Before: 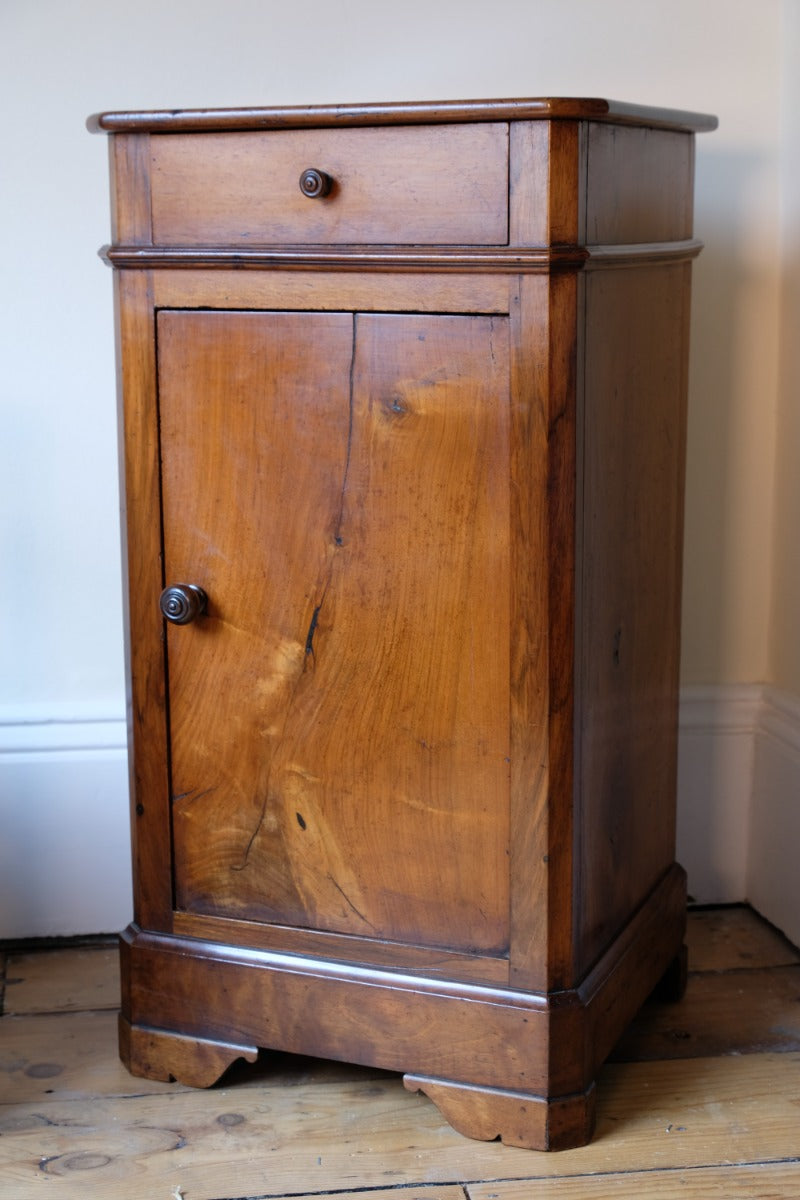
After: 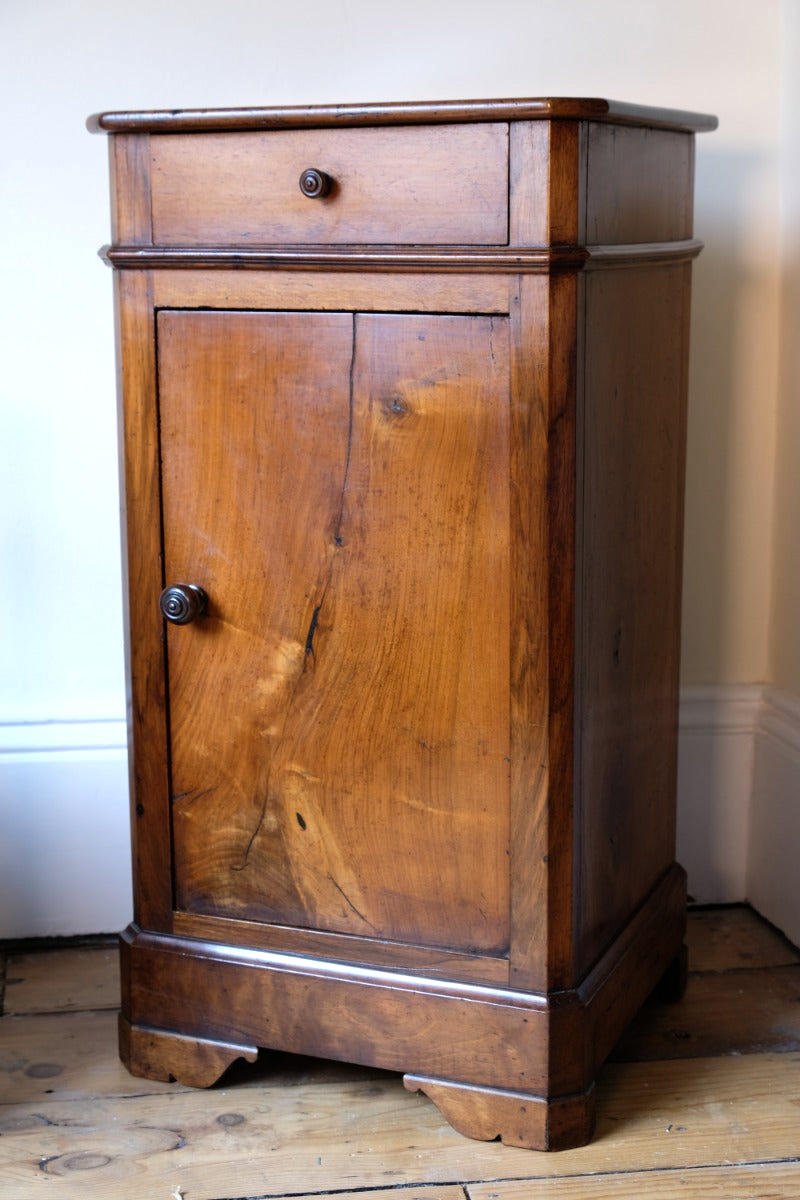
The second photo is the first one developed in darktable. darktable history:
tone equalizer: -8 EV -0.417 EV, -7 EV -0.389 EV, -6 EV -0.333 EV, -5 EV -0.222 EV, -3 EV 0.222 EV, -2 EV 0.333 EV, -1 EV 0.389 EV, +0 EV 0.417 EV, edges refinement/feathering 500, mask exposure compensation -1.57 EV, preserve details no
